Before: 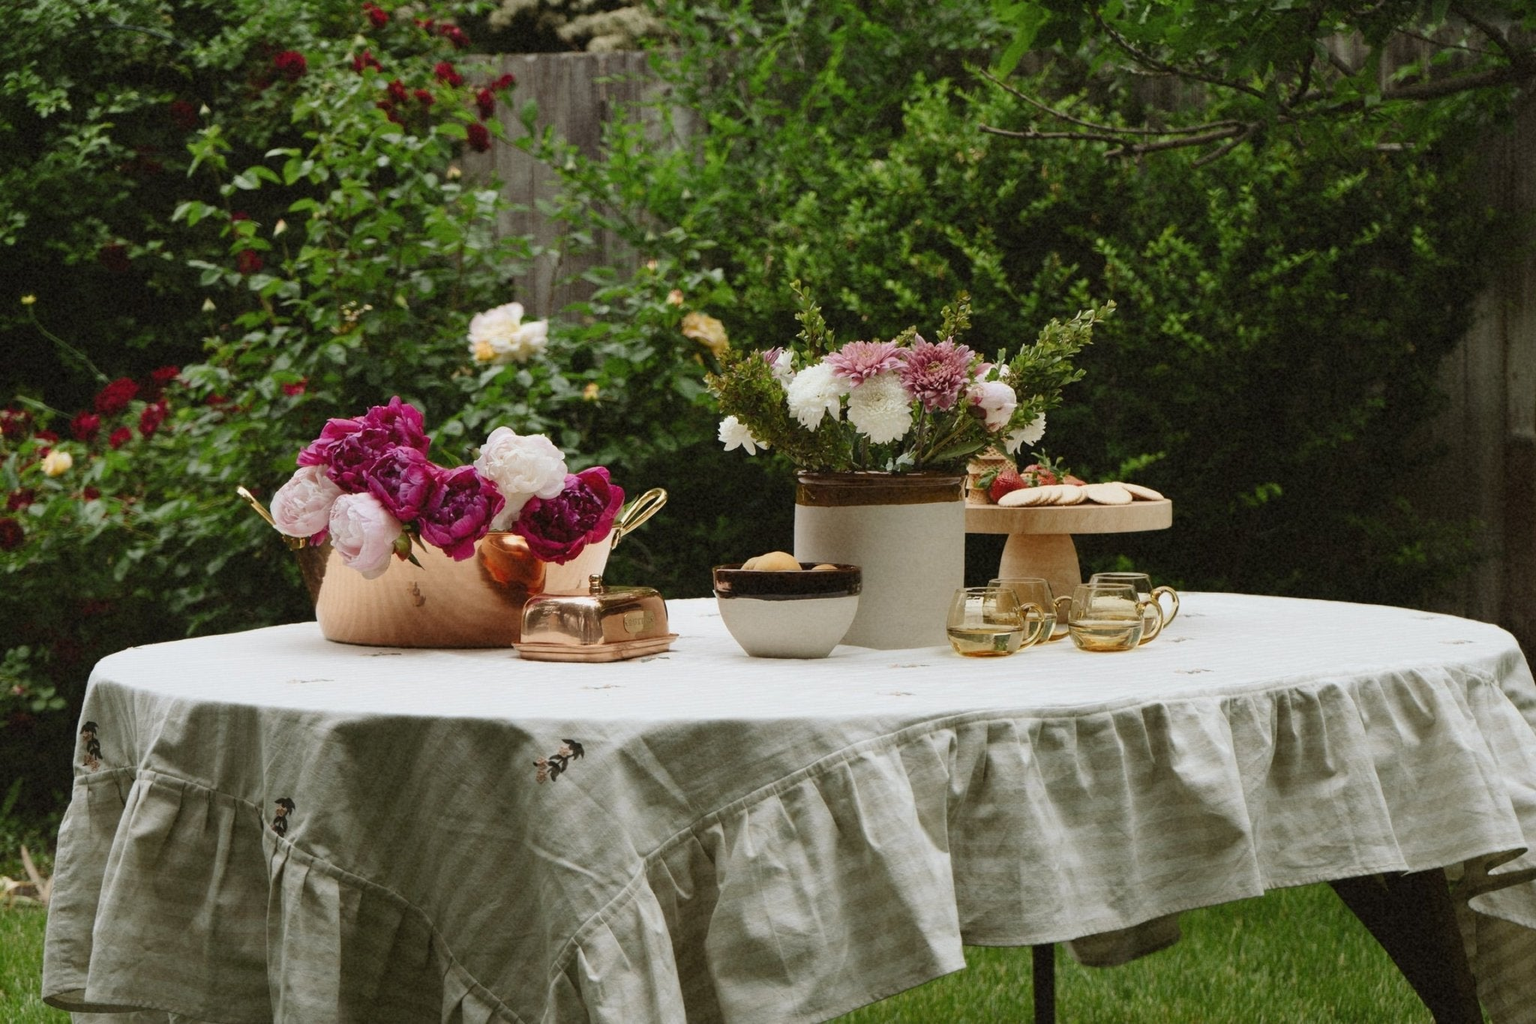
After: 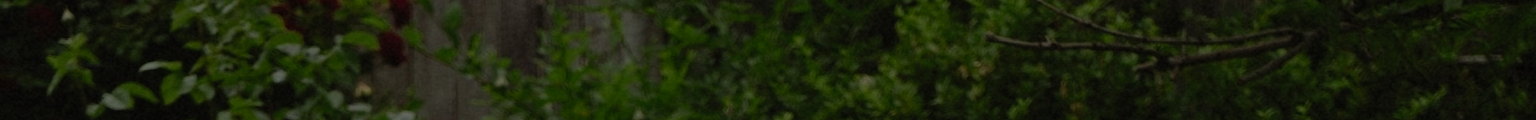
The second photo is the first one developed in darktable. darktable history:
contrast brightness saturation: contrast 0.2, brightness 0.16, saturation 0.22
exposure: exposure -2.446 EV, compensate highlight preservation false
crop and rotate: left 9.644%, top 9.491%, right 6.021%, bottom 80.509%
